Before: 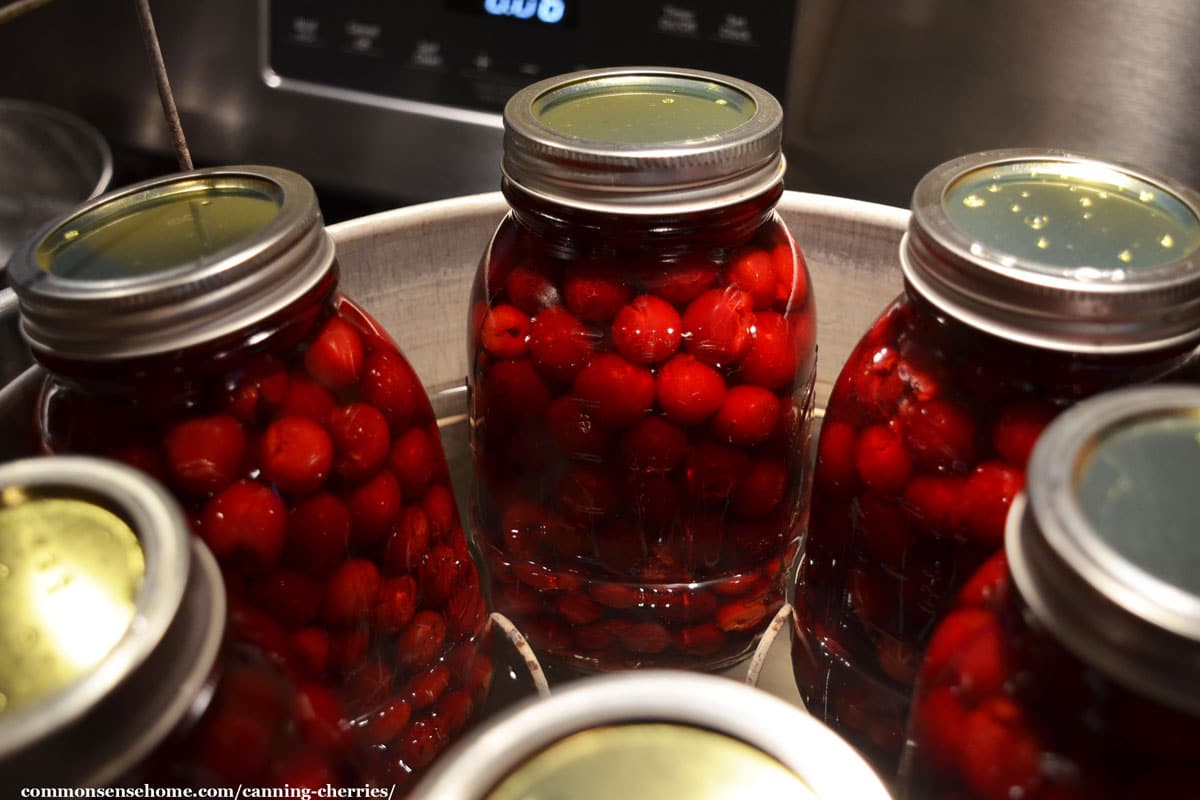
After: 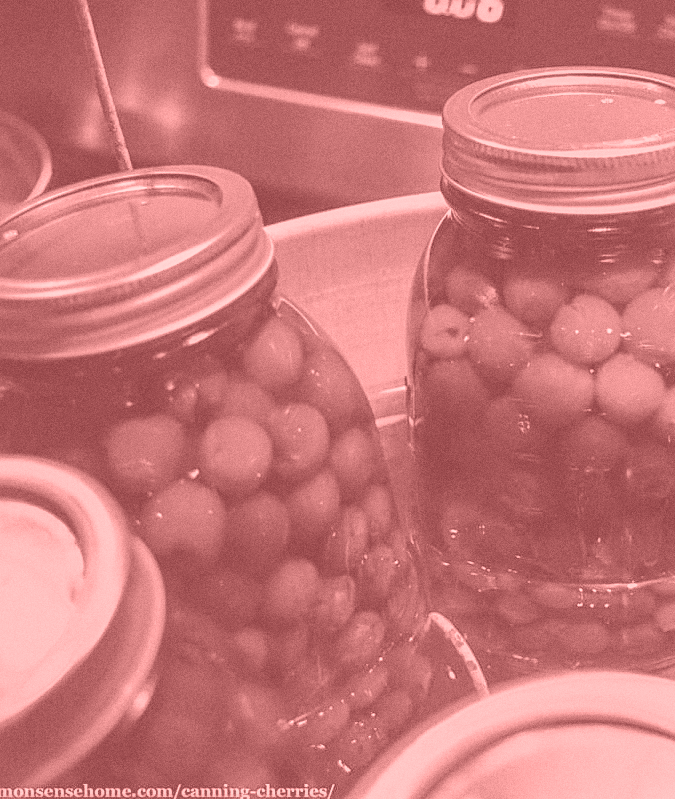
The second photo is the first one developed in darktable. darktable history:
crop: left 5.114%, right 38.589%
sharpen: on, module defaults
local contrast: on, module defaults
tone equalizer: -7 EV -0.63 EV, -6 EV 1 EV, -5 EV -0.45 EV, -4 EV 0.43 EV, -3 EV 0.41 EV, -2 EV 0.15 EV, -1 EV -0.15 EV, +0 EV -0.39 EV, smoothing diameter 25%, edges refinement/feathering 10, preserve details guided filter
colorize: saturation 51%, source mix 50.67%, lightness 50.67%
grain: coarseness 0.09 ISO
contrast brightness saturation: contrast 0.2, brightness 0.15, saturation 0.14
